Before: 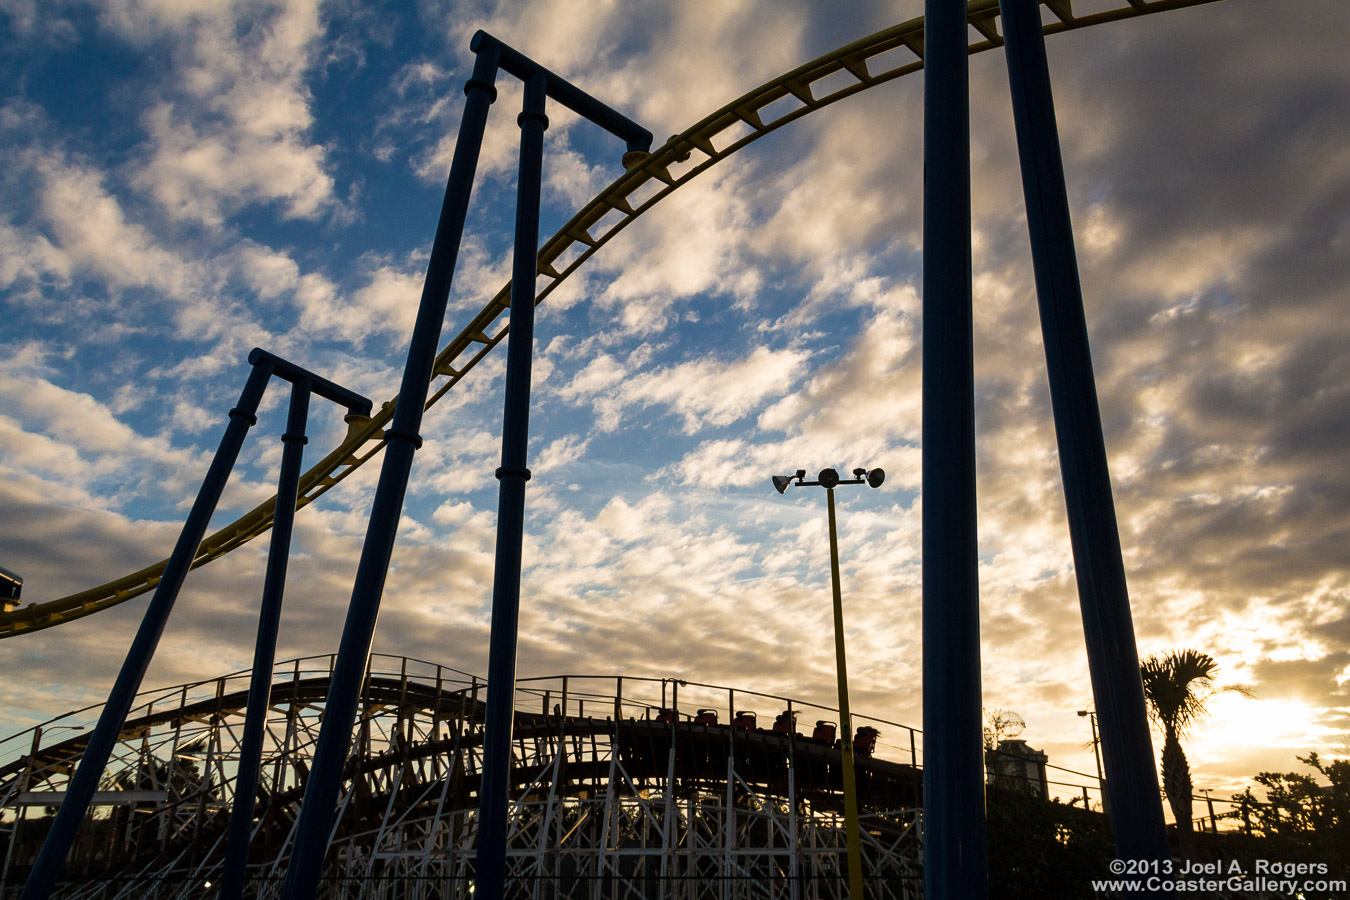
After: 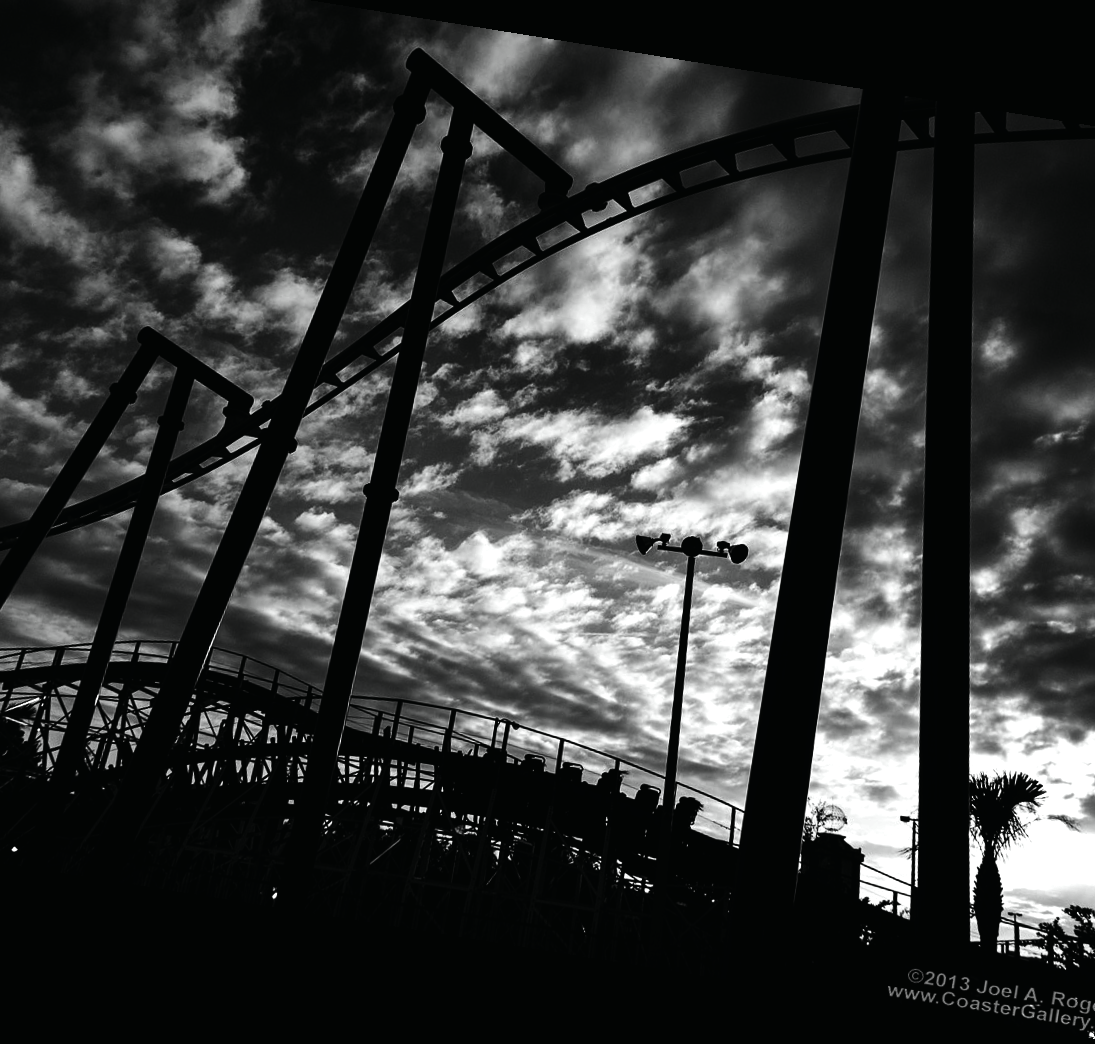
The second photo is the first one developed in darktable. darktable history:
rotate and perspective: rotation 9.12°, automatic cropping off
color balance: mode lift, gamma, gain (sRGB), lift [0.997, 0.979, 1.021, 1.011], gamma [1, 1.084, 0.916, 0.998], gain [1, 0.87, 1.13, 1.101], contrast 4.55%, contrast fulcrum 38.24%, output saturation 104.09%
crop and rotate: left 13.15%, top 5.251%, right 12.609%
contrast brightness saturation: contrast 0.02, brightness -1, saturation -1
tone curve: curves: ch0 [(0, 0.01) (0.037, 0.032) (0.131, 0.108) (0.275, 0.258) (0.483, 0.512) (0.61, 0.661) (0.696, 0.742) (0.792, 0.834) (0.911, 0.936) (0.997, 0.995)]; ch1 [(0, 0) (0.308, 0.29) (0.425, 0.411) (0.503, 0.502) (0.551, 0.563) (0.683, 0.706) (0.746, 0.77) (1, 1)]; ch2 [(0, 0) (0.246, 0.233) (0.36, 0.352) (0.415, 0.415) (0.485, 0.487) (0.502, 0.502) (0.525, 0.523) (0.545, 0.552) (0.587, 0.6) (0.636, 0.652) (0.711, 0.729) (0.845, 0.855) (0.998, 0.977)], color space Lab, independent channels, preserve colors none
